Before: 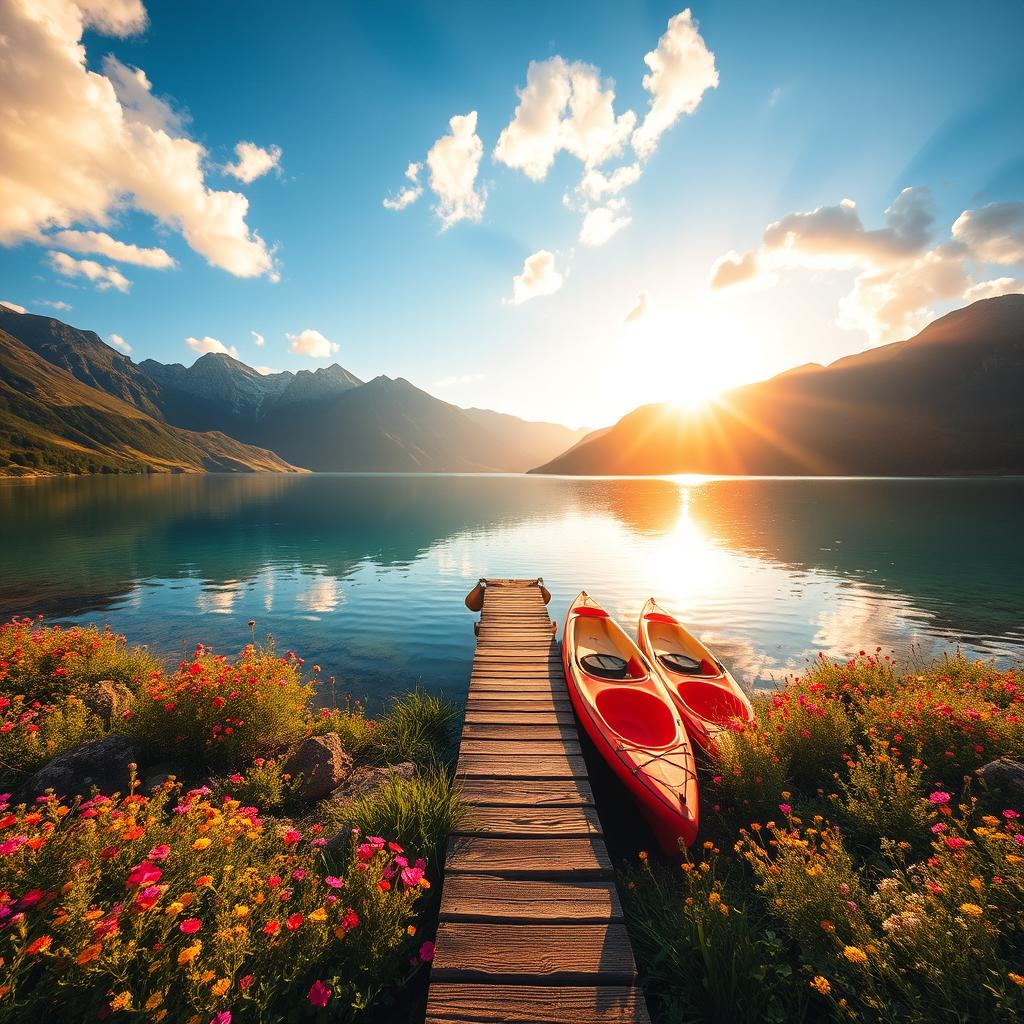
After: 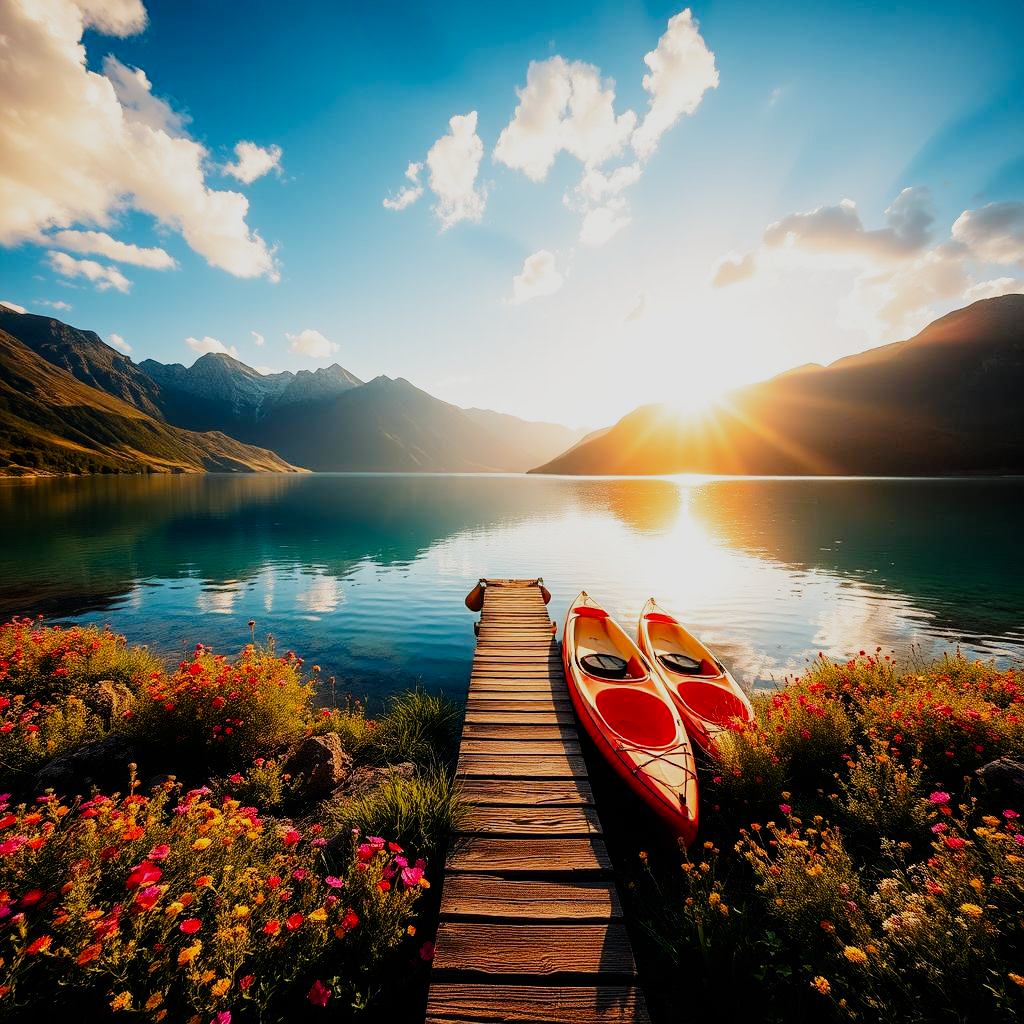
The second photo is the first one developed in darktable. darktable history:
exposure: exposure -0.01 EV, compensate exposure bias true, compensate highlight preservation false
filmic rgb: black relative exposure -7.49 EV, white relative exposure 5 EV, hardness 3.34, contrast 1.299, preserve chrominance no, color science v5 (2021)
